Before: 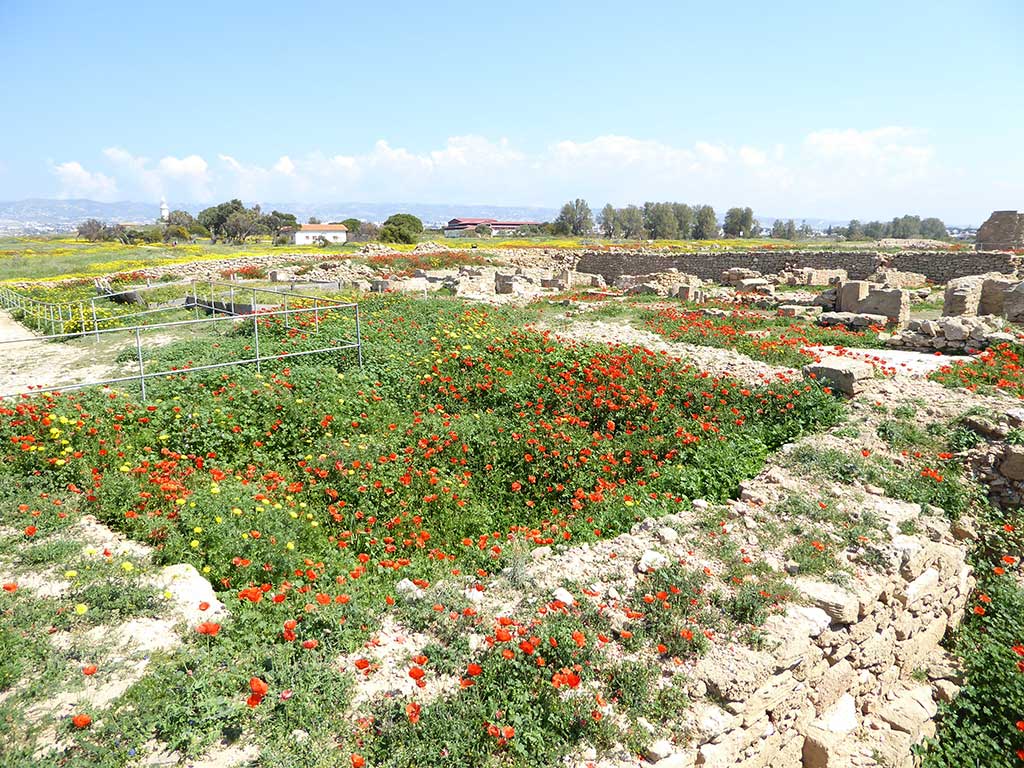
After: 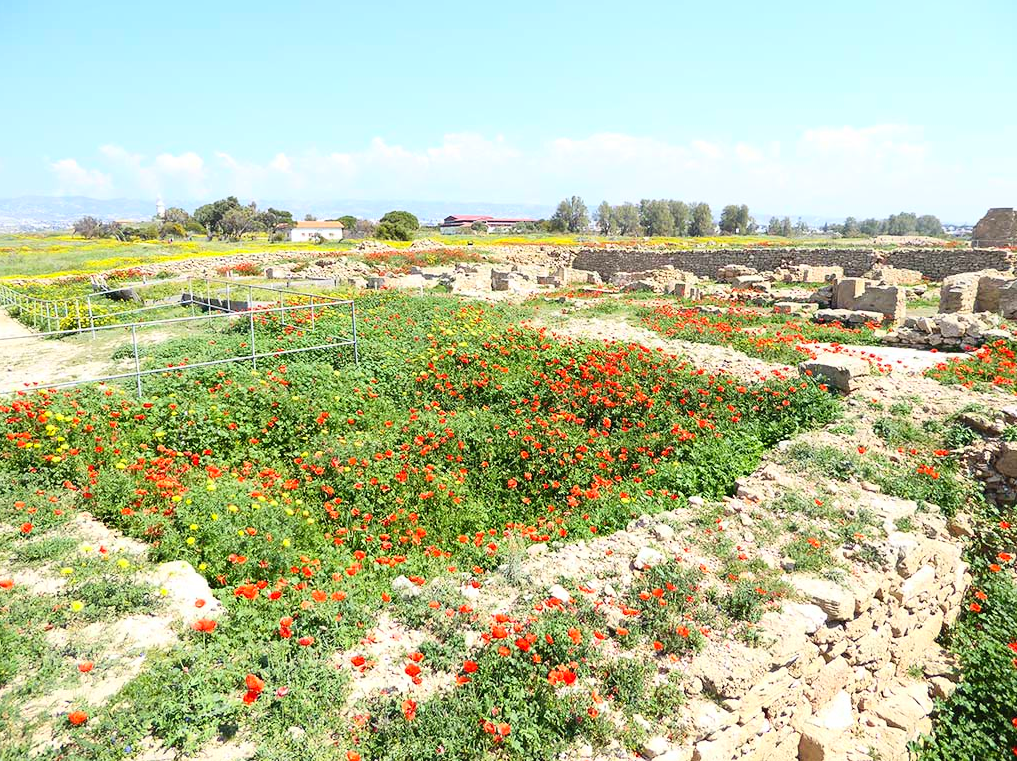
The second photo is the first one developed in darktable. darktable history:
crop: left 0.434%, top 0.485%, right 0.244%, bottom 0.386%
contrast brightness saturation: contrast 0.2, brightness 0.16, saturation 0.22
